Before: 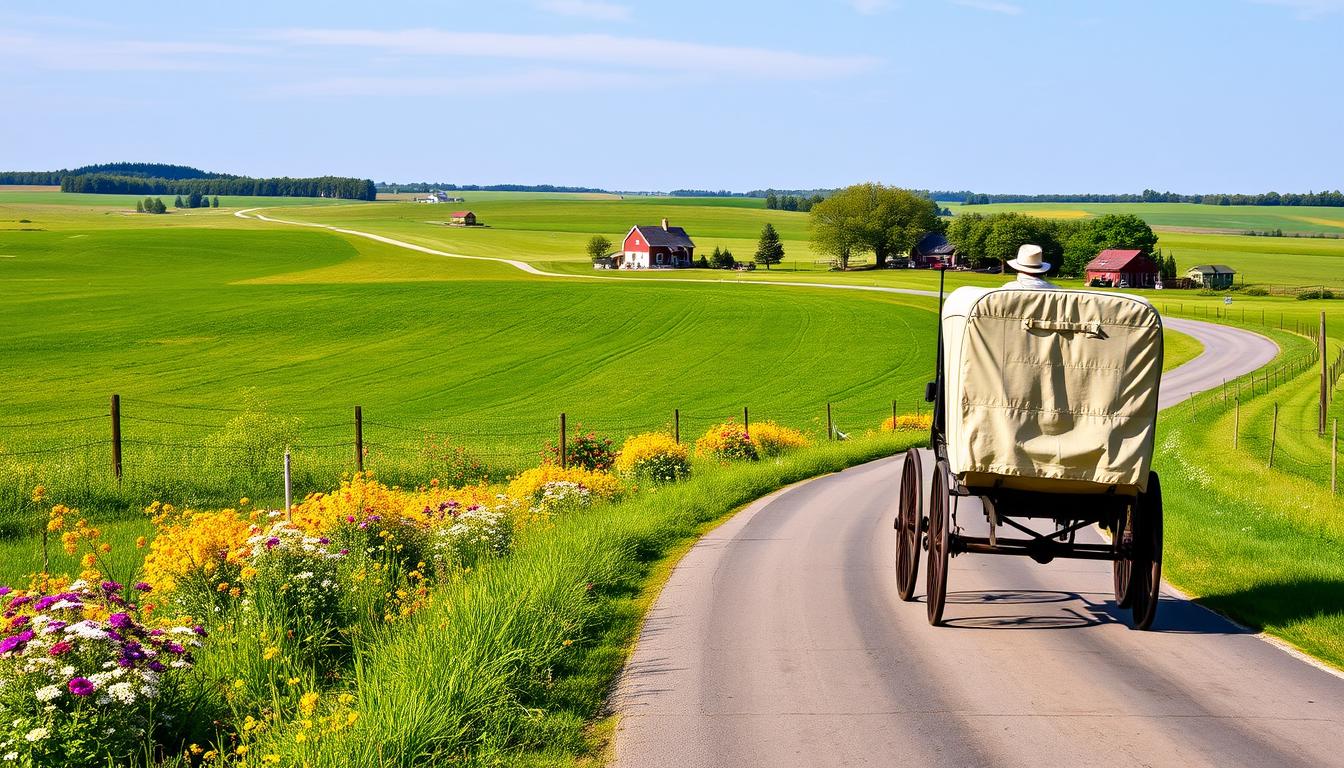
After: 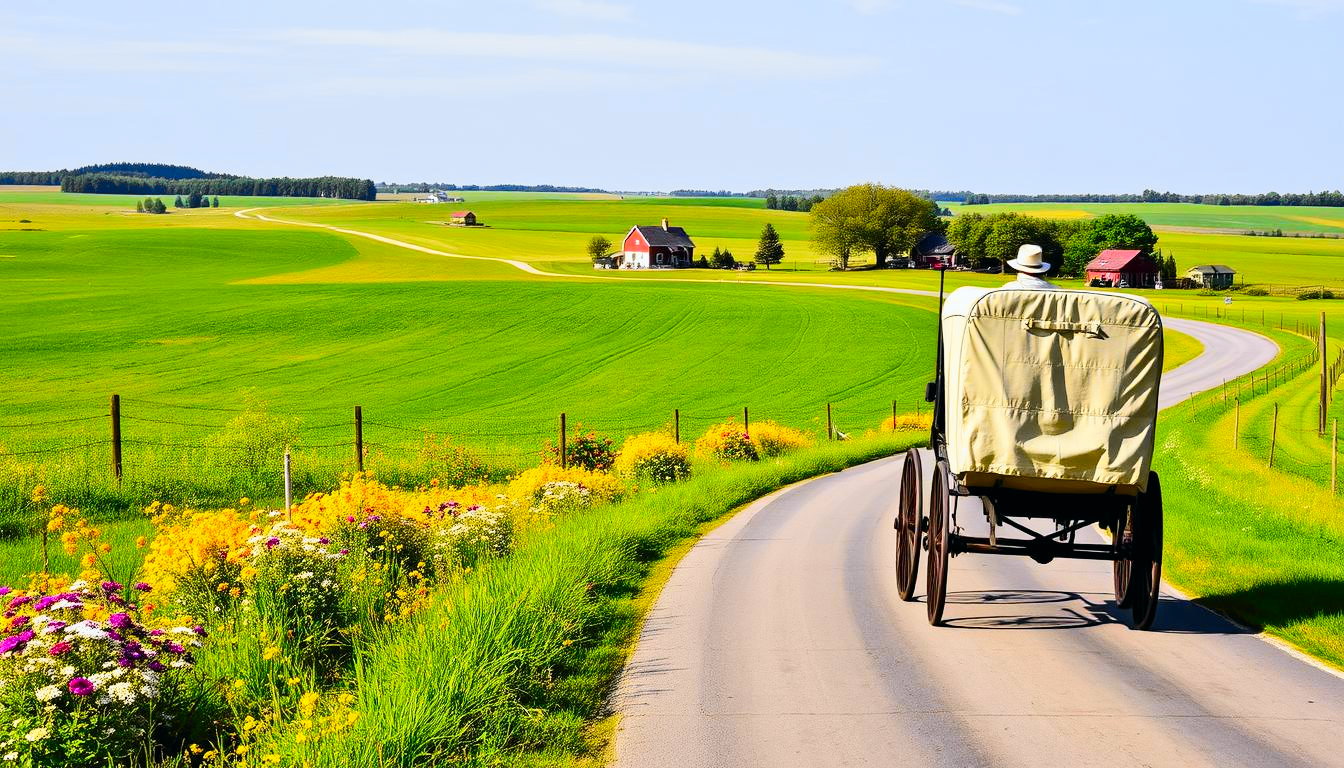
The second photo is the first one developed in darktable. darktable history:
tone curve: curves: ch0 [(0, 0) (0.071, 0.06) (0.253, 0.242) (0.437, 0.498) (0.55, 0.644) (0.657, 0.749) (0.823, 0.876) (1, 0.99)]; ch1 [(0, 0) (0.346, 0.307) (0.408, 0.369) (0.453, 0.457) (0.476, 0.489) (0.502, 0.493) (0.521, 0.515) (0.537, 0.531) (0.612, 0.641) (0.676, 0.728) (1, 1)]; ch2 [(0, 0) (0.346, 0.34) (0.434, 0.46) (0.485, 0.494) (0.5, 0.494) (0.511, 0.504) (0.537, 0.551) (0.579, 0.599) (0.625, 0.686) (1, 1)], color space Lab, independent channels, preserve colors none
